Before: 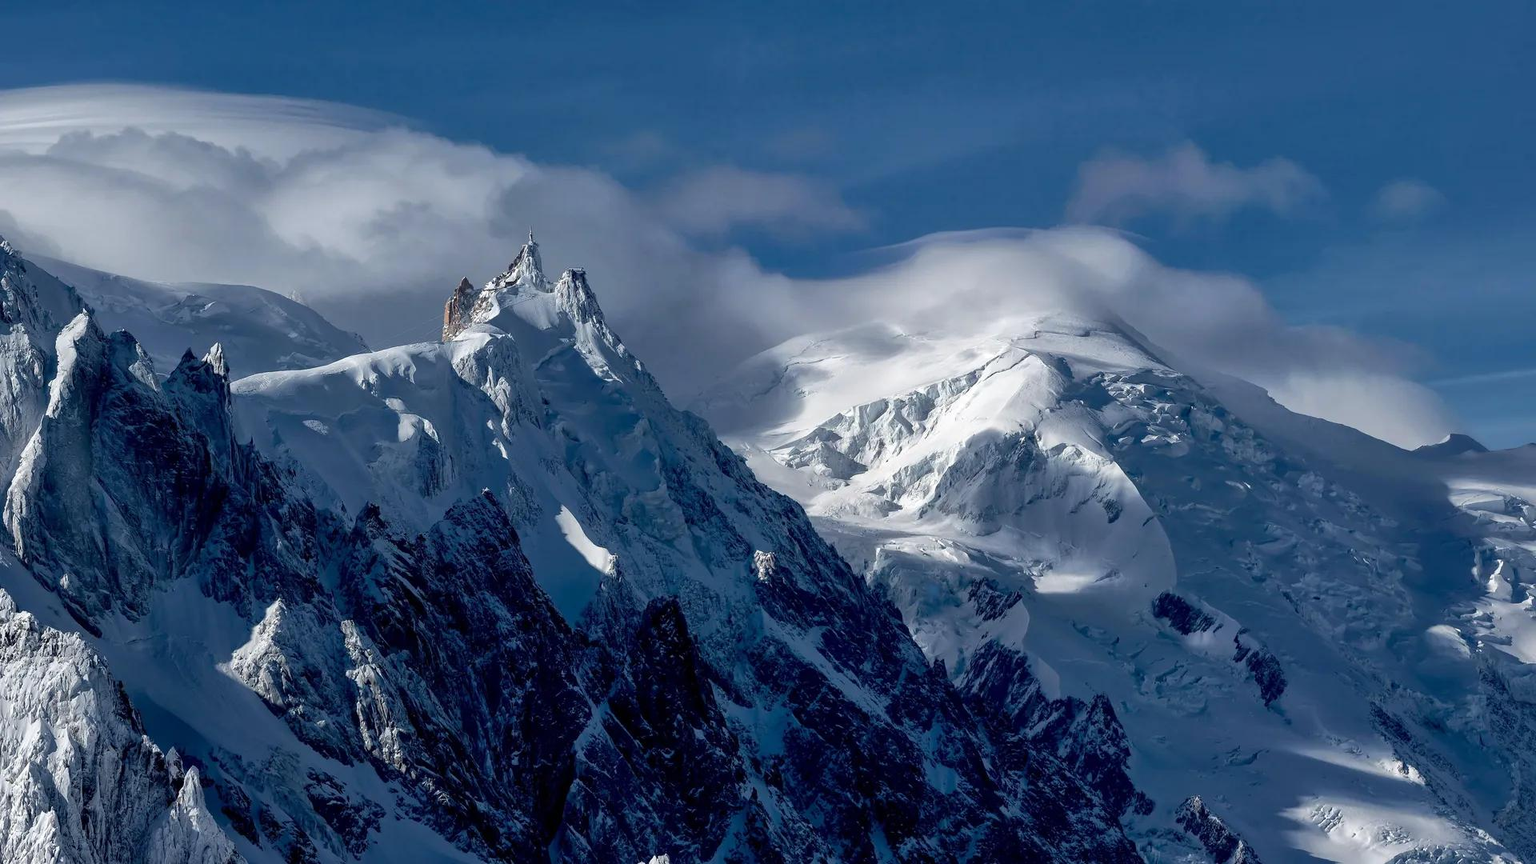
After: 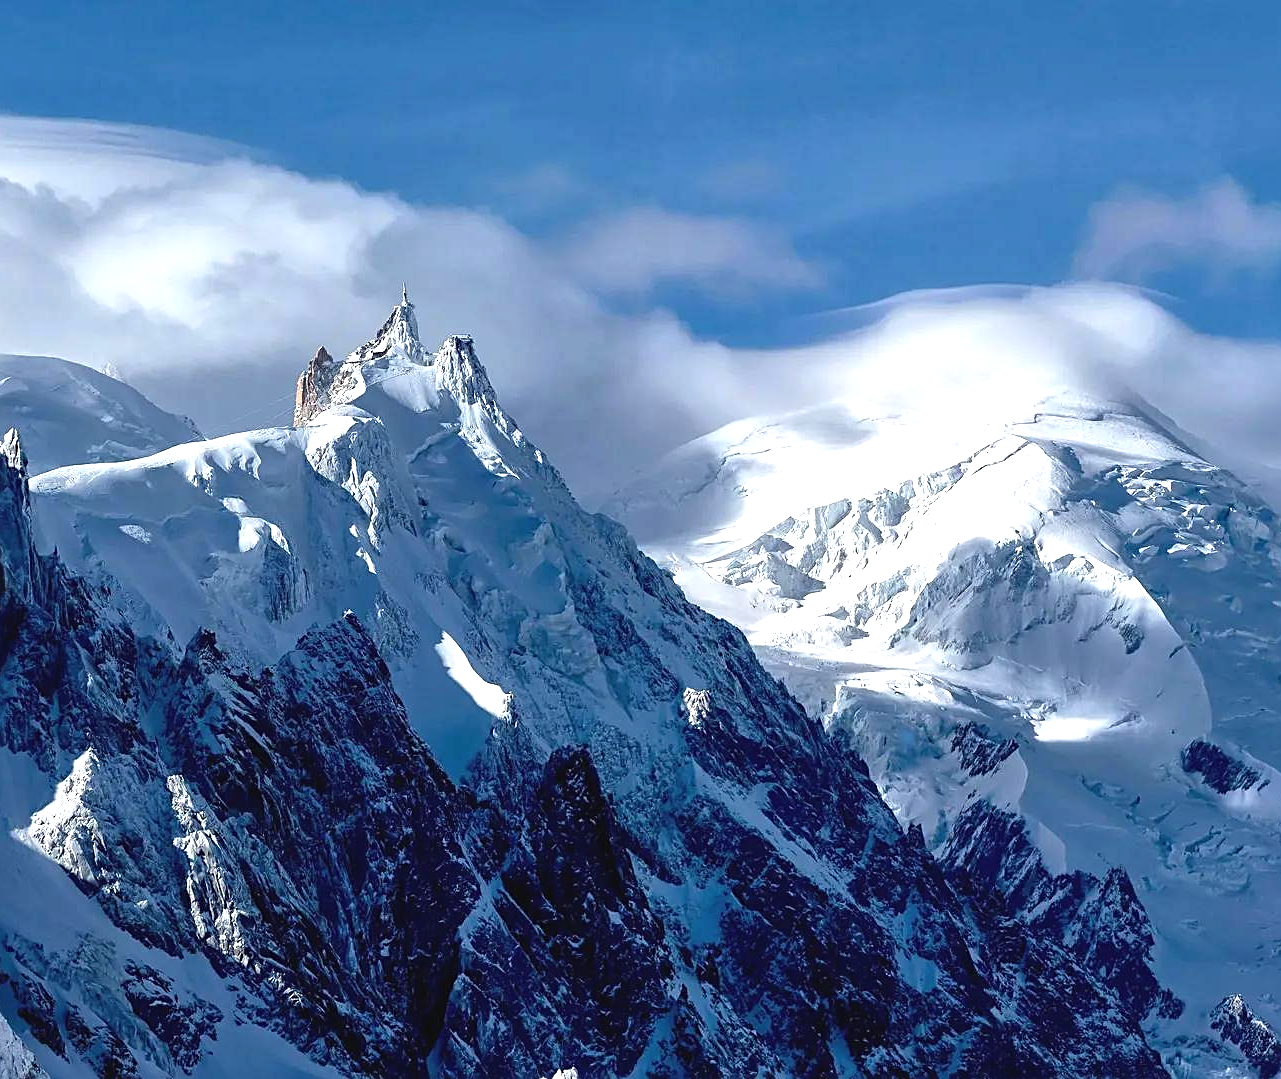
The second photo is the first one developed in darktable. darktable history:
sharpen: on, module defaults
crop and rotate: left 13.496%, right 19.784%
exposure: black level correction -0.002, exposure 1.11 EV, compensate highlight preservation false
